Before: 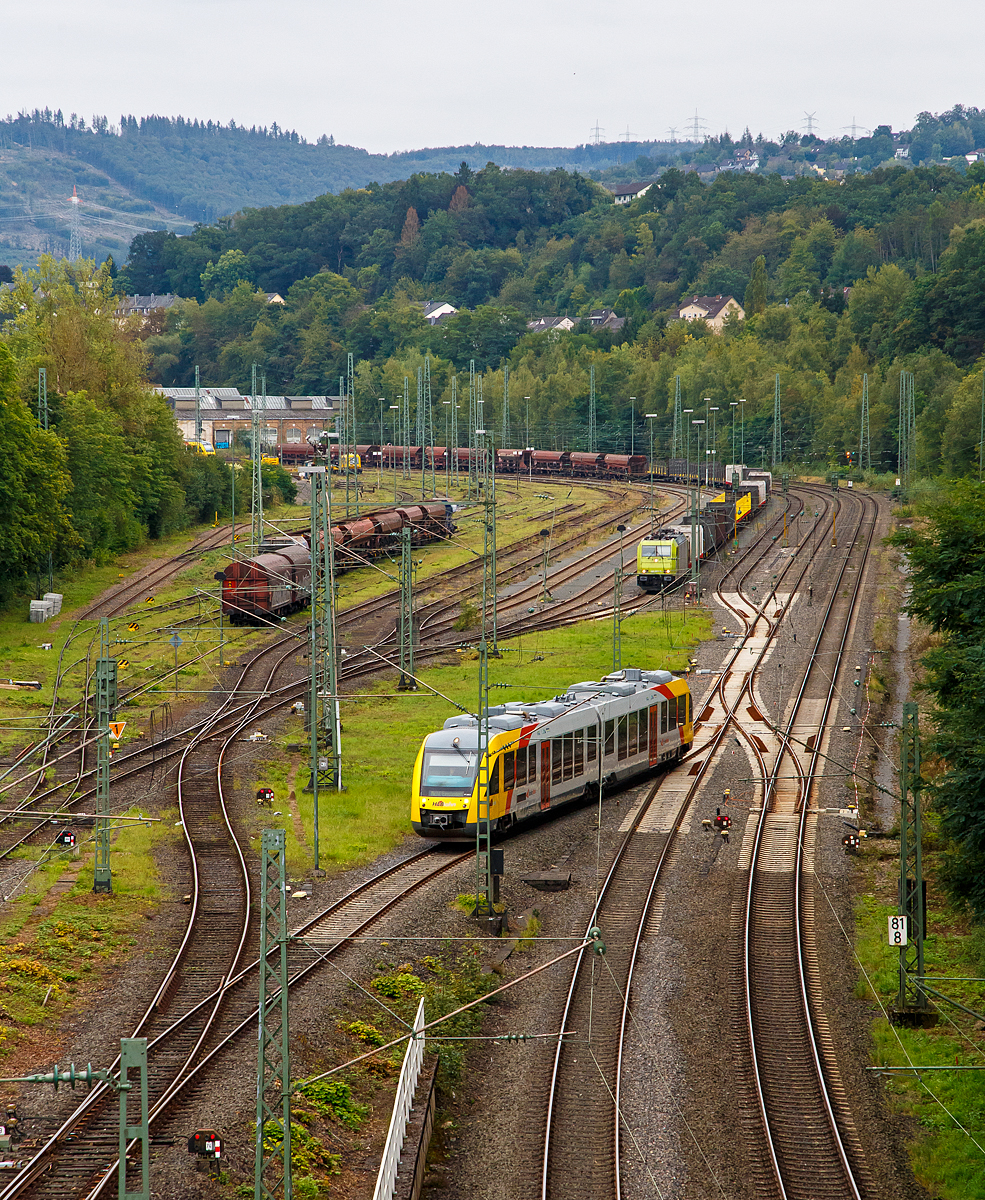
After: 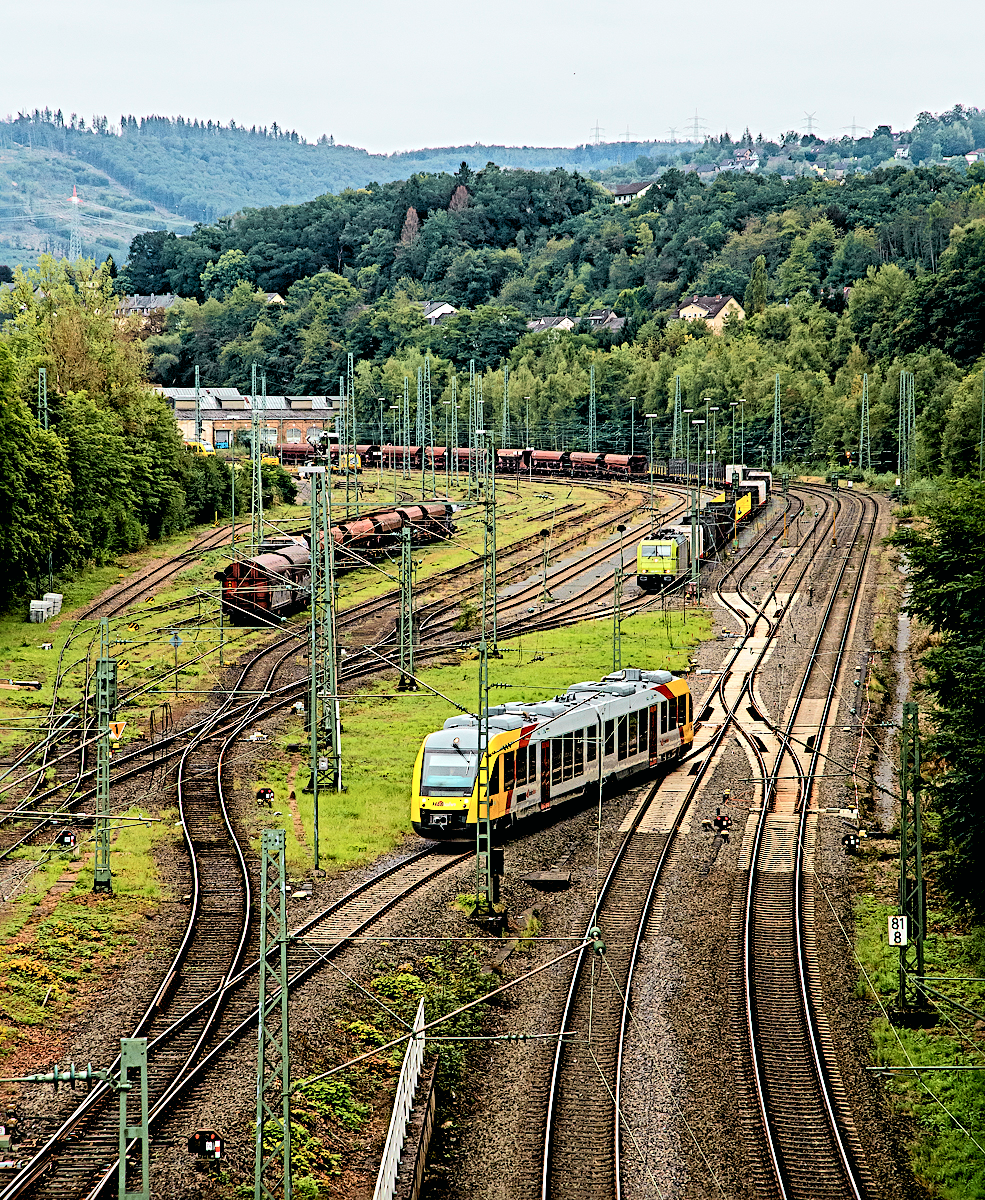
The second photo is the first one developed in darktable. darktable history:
sharpen: radius 4.883
rgb levels: levels [[0.029, 0.461, 0.922], [0, 0.5, 1], [0, 0.5, 1]]
tone curve: curves: ch0 [(0, 0) (0.037, 0.011) (0.135, 0.093) (0.266, 0.281) (0.461, 0.555) (0.581, 0.716) (0.675, 0.793) (0.767, 0.849) (0.91, 0.924) (1, 0.979)]; ch1 [(0, 0) (0.292, 0.278) (0.431, 0.418) (0.493, 0.479) (0.506, 0.5) (0.532, 0.537) (0.562, 0.581) (0.641, 0.663) (0.754, 0.76) (1, 1)]; ch2 [(0, 0) (0.294, 0.3) (0.361, 0.372) (0.429, 0.445) (0.478, 0.486) (0.502, 0.498) (0.518, 0.522) (0.531, 0.549) (0.561, 0.59) (0.64, 0.655) (0.693, 0.706) (0.845, 0.833) (1, 0.951)], color space Lab, independent channels, preserve colors none
